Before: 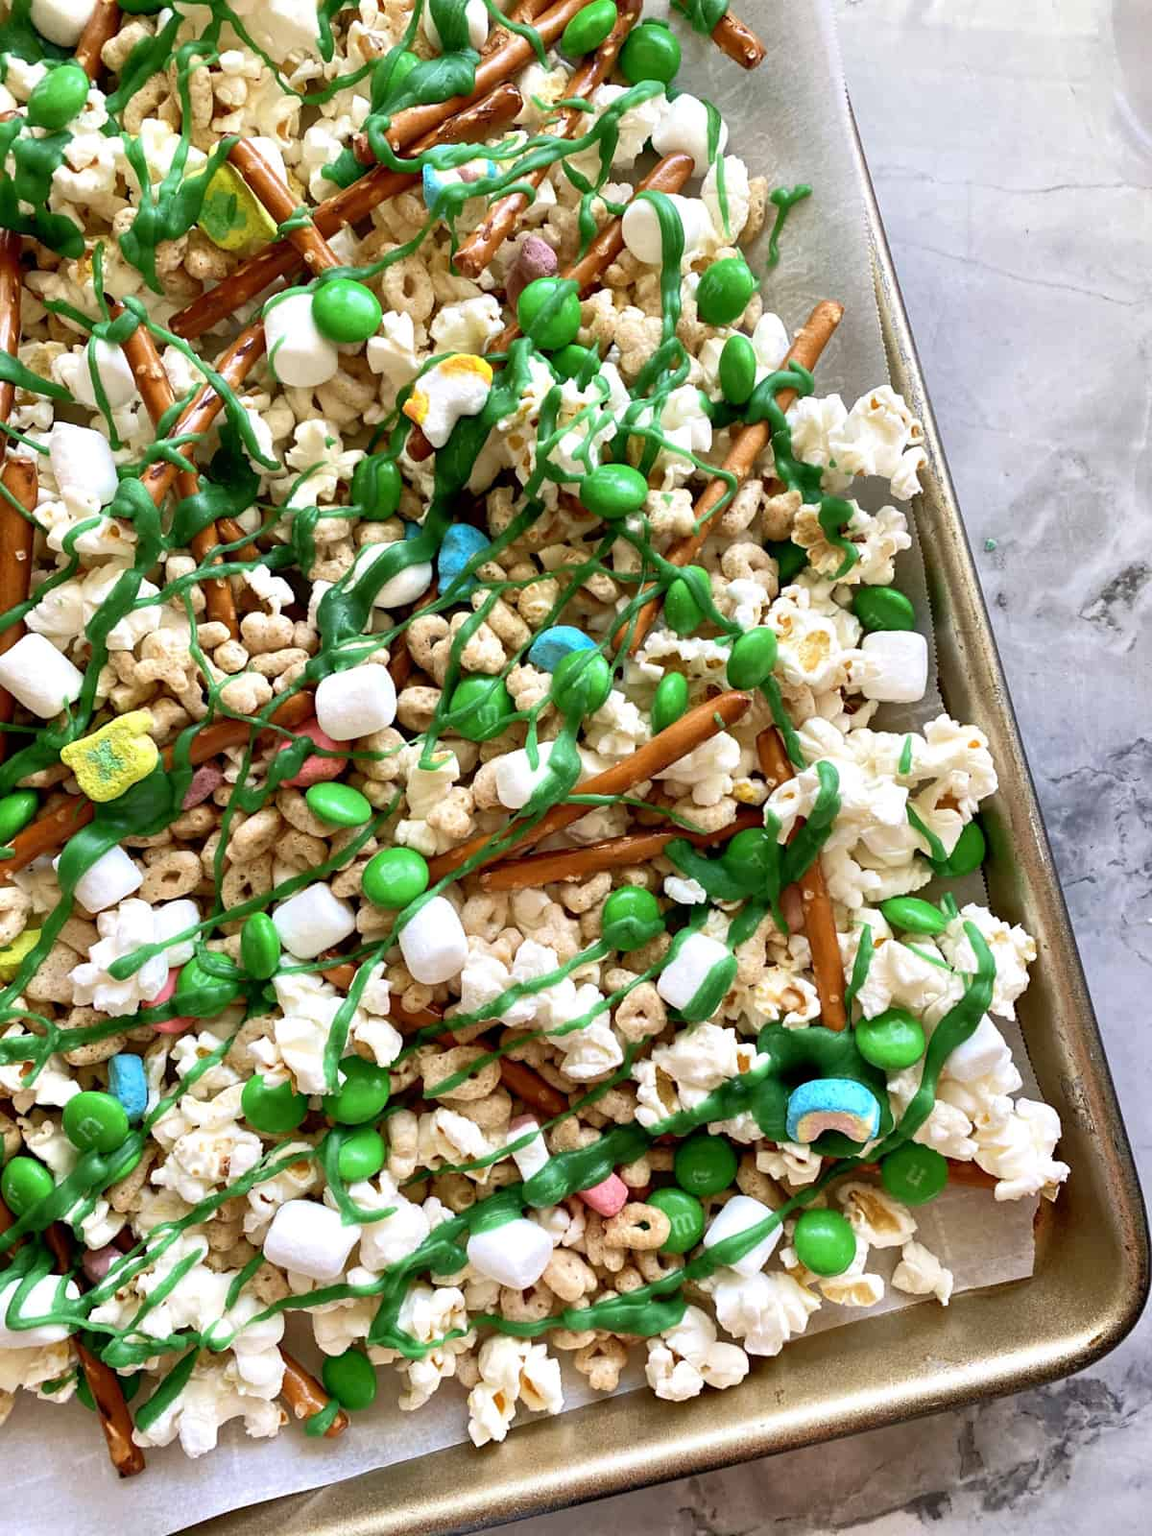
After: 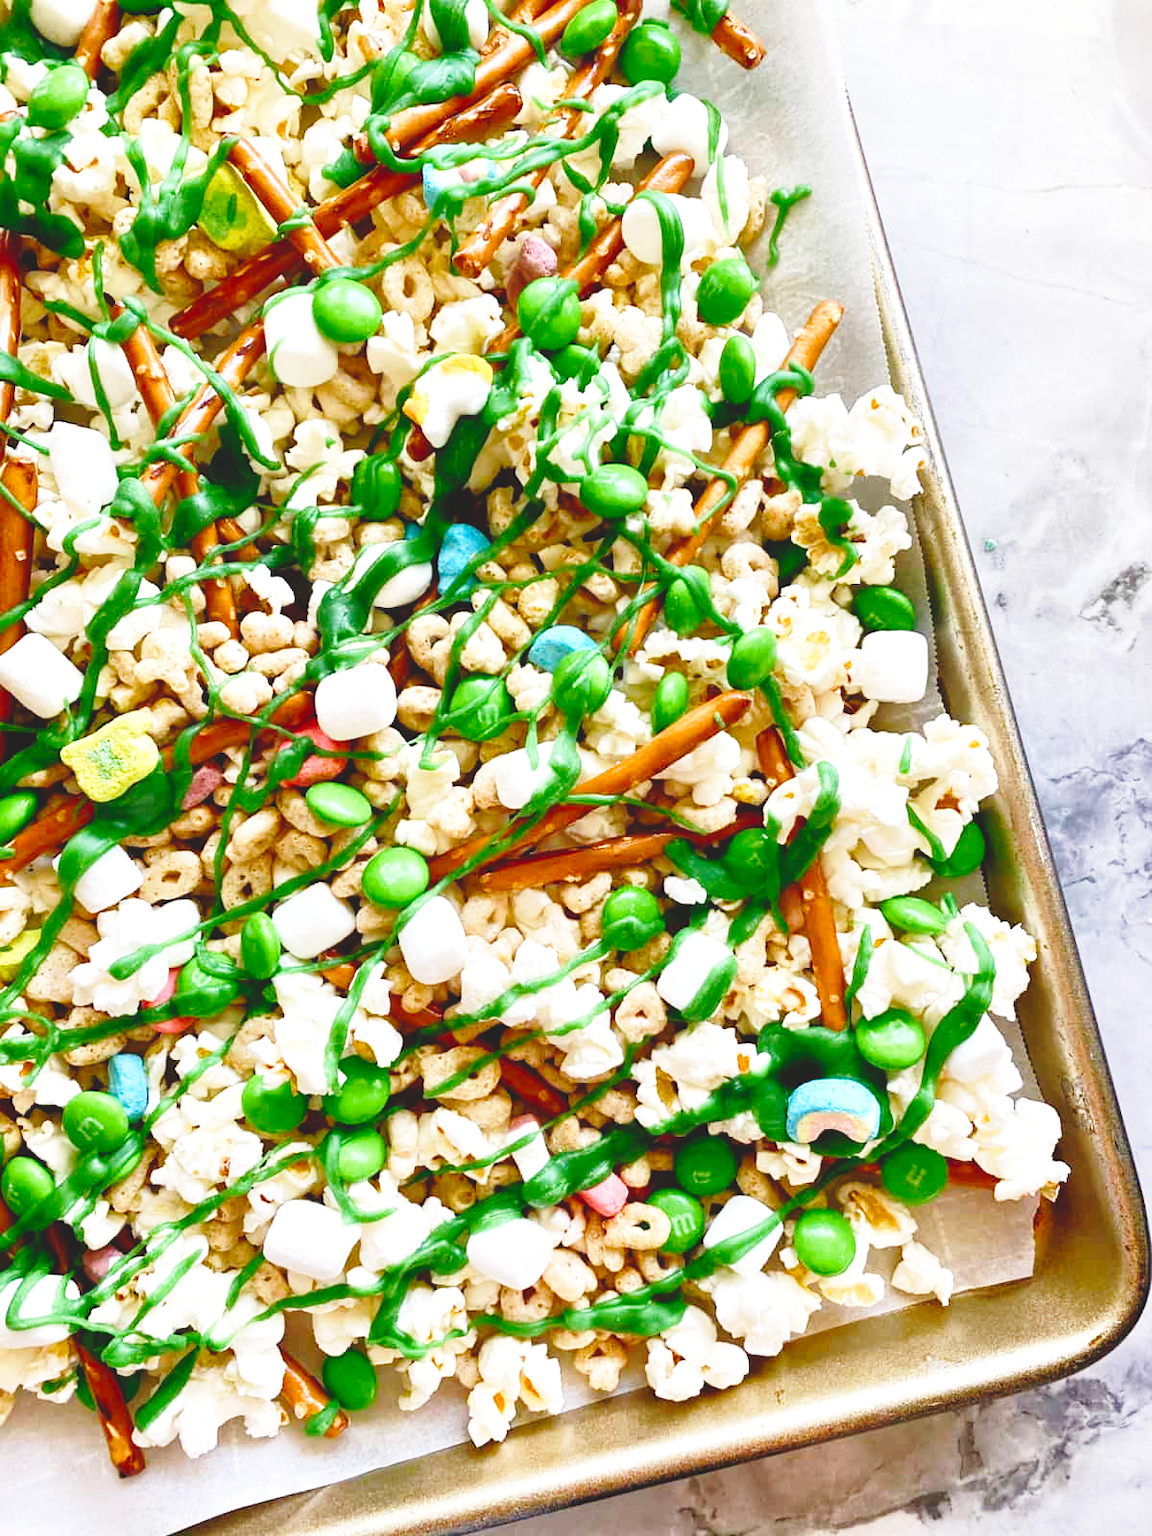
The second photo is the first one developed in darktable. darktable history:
color balance rgb: global offset › luminance 1.992%, perceptual saturation grading › global saturation 26.931%, perceptual saturation grading › highlights -28.34%, perceptual saturation grading › mid-tones 15.547%, perceptual saturation grading › shadows 33.339%, contrast 4.985%
base curve: curves: ch0 [(0, 0) (0.028, 0.03) (0.121, 0.232) (0.46, 0.748) (0.859, 0.968) (1, 1)], preserve colors none
